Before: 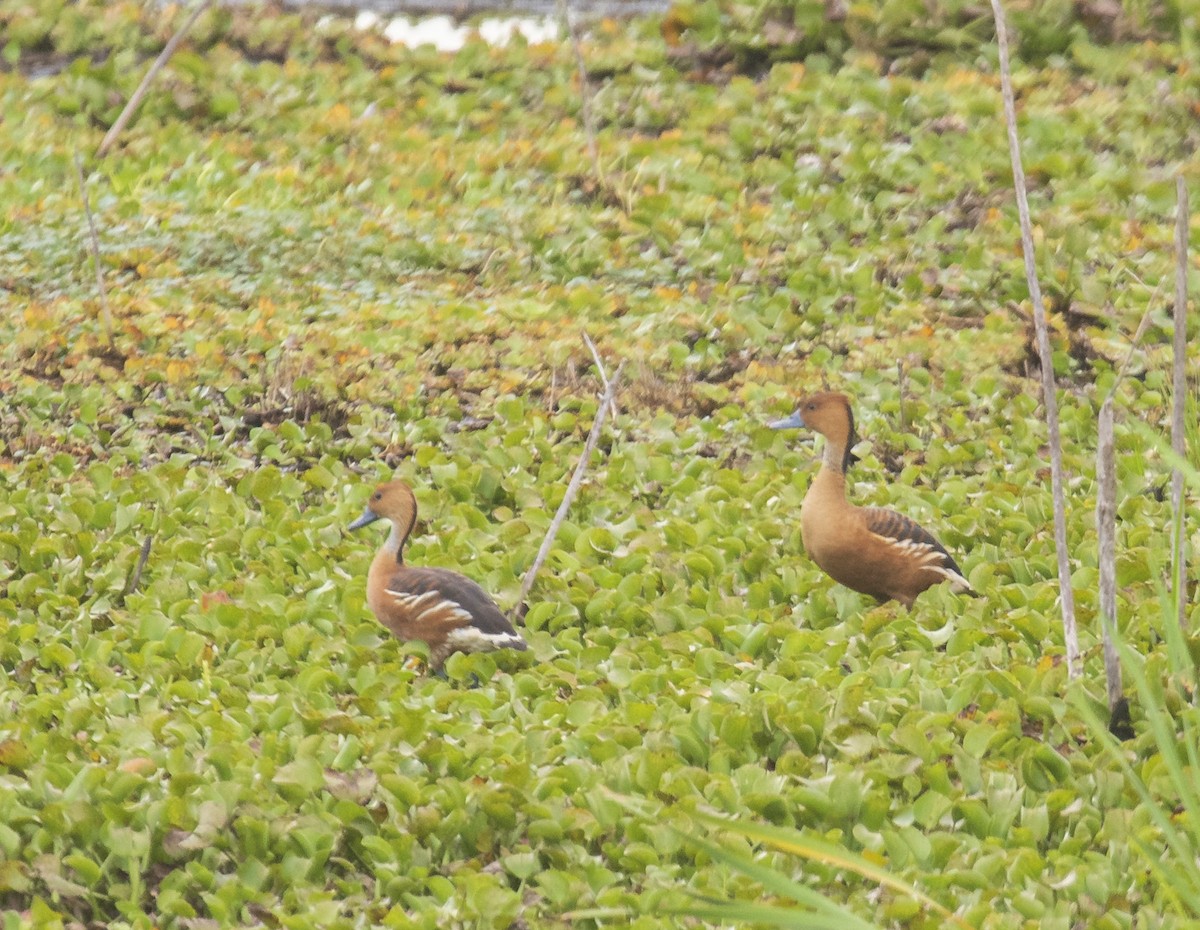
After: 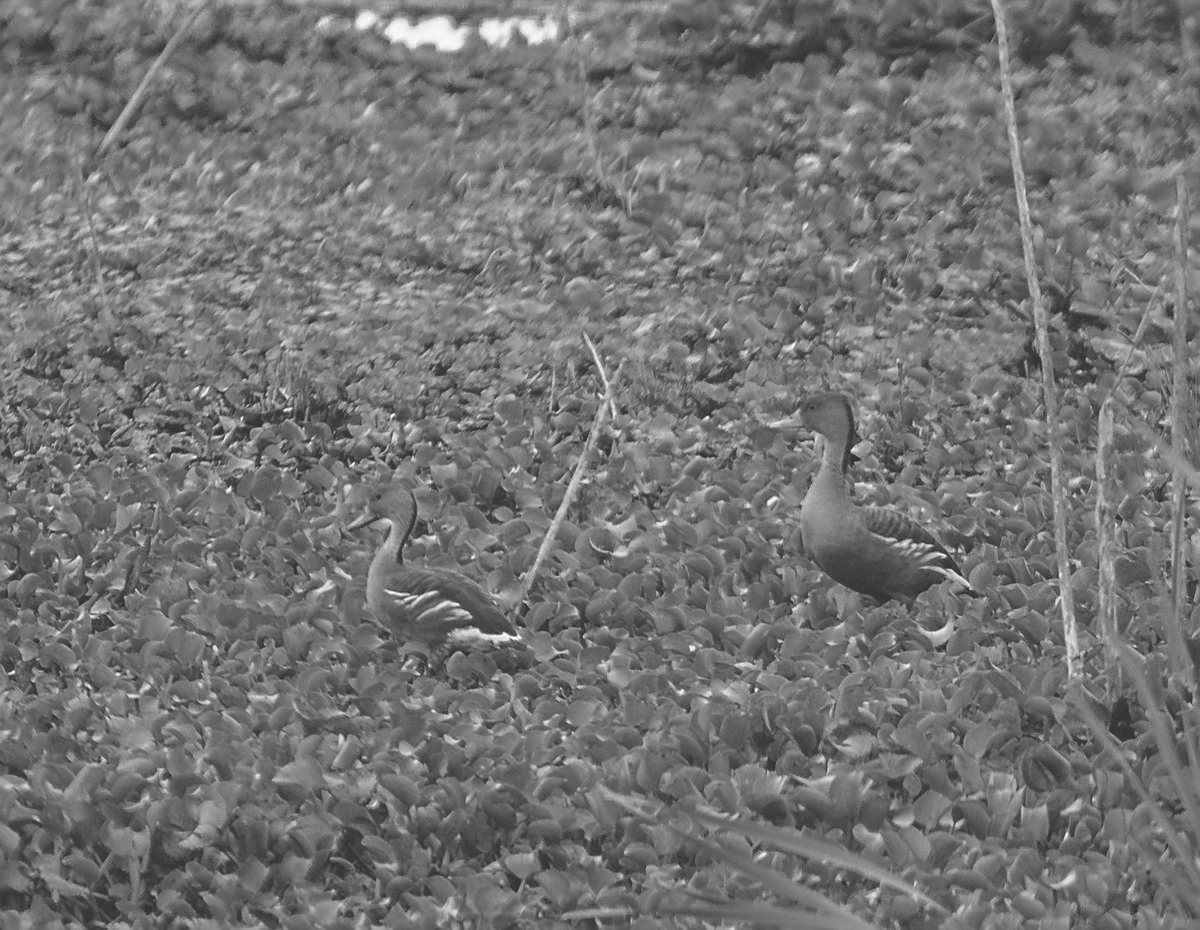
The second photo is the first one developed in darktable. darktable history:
white balance: red 0.931, blue 1.11
color calibration: output gray [0.246, 0.254, 0.501, 0], gray › normalize channels true, illuminant same as pipeline (D50), adaptation XYZ, x 0.346, y 0.359, gamut compression 0
sharpen: on, module defaults
rgb curve: curves: ch0 [(0, 0.186) (0.314, 0.284) (0.775, 0.708) (1, 1)], compensate middle gray true, preserve colors none
